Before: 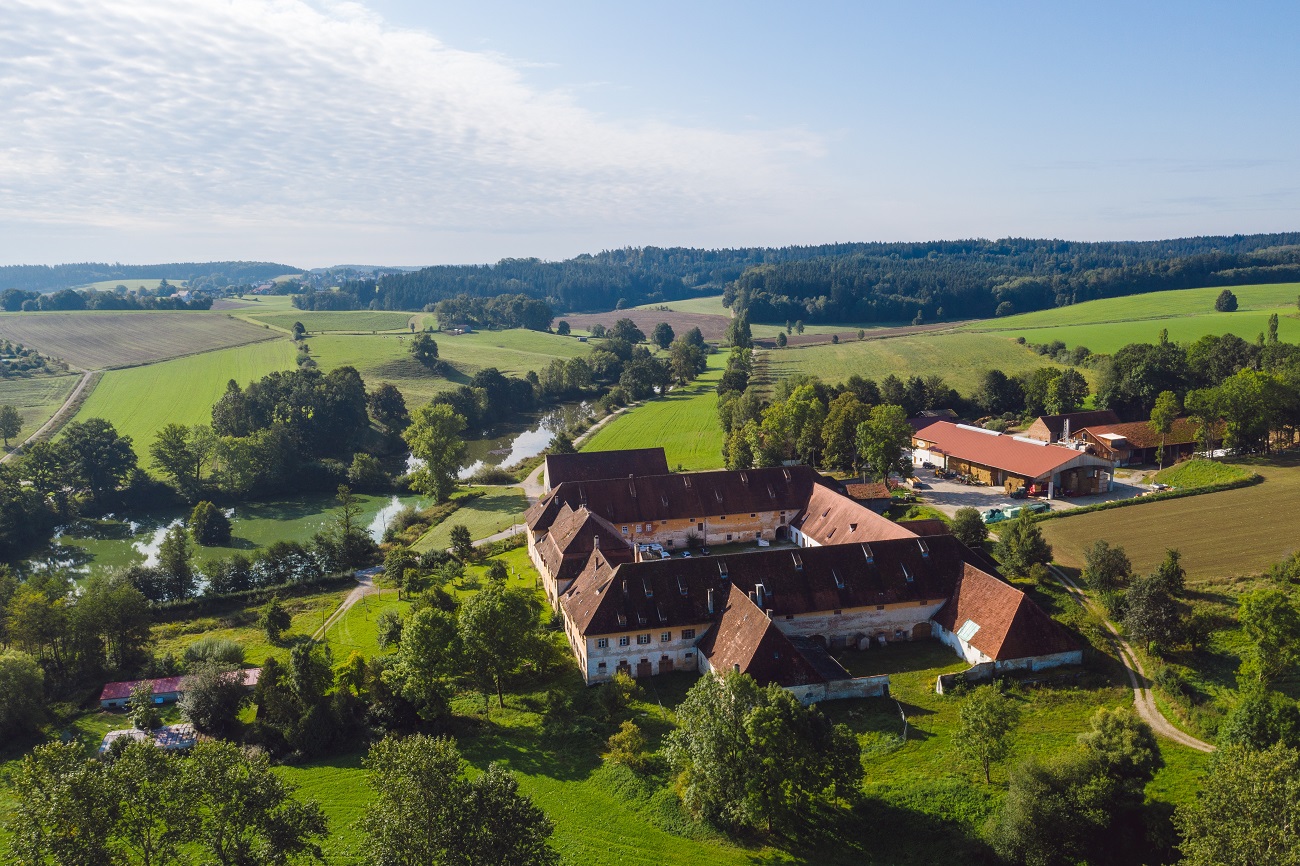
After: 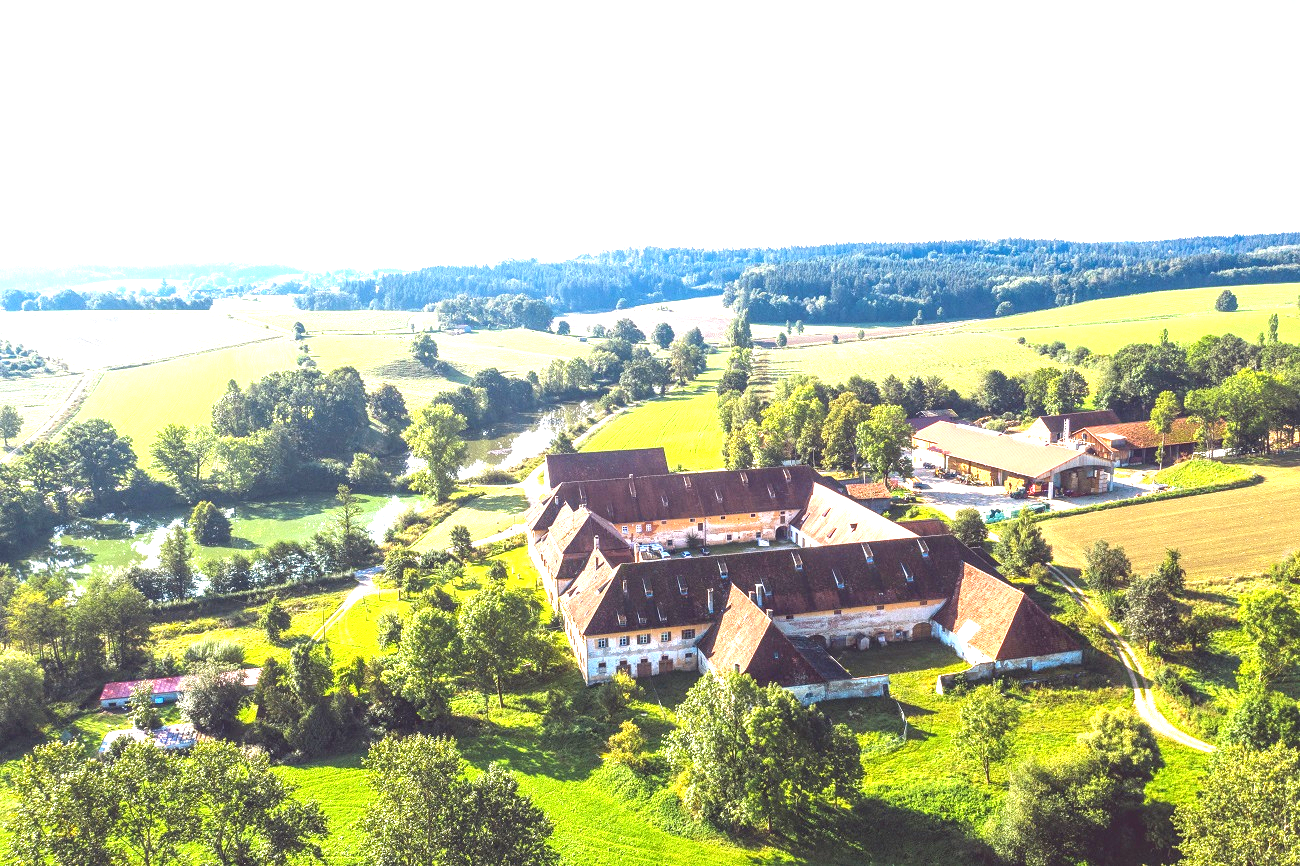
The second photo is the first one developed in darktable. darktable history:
exposure: exposure 2.177 EV, compensate highlight preservation false
local contrast: on, module defaults
